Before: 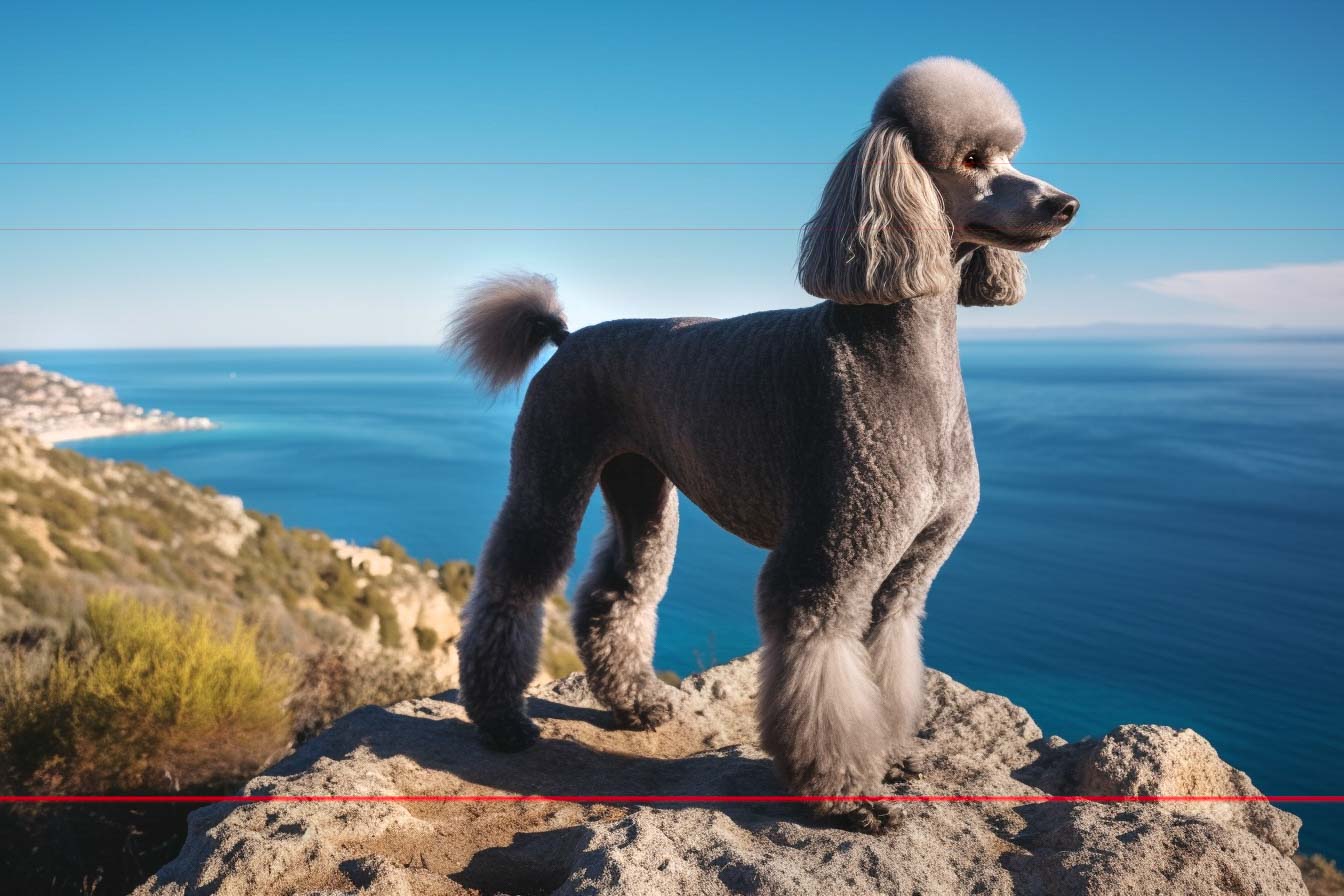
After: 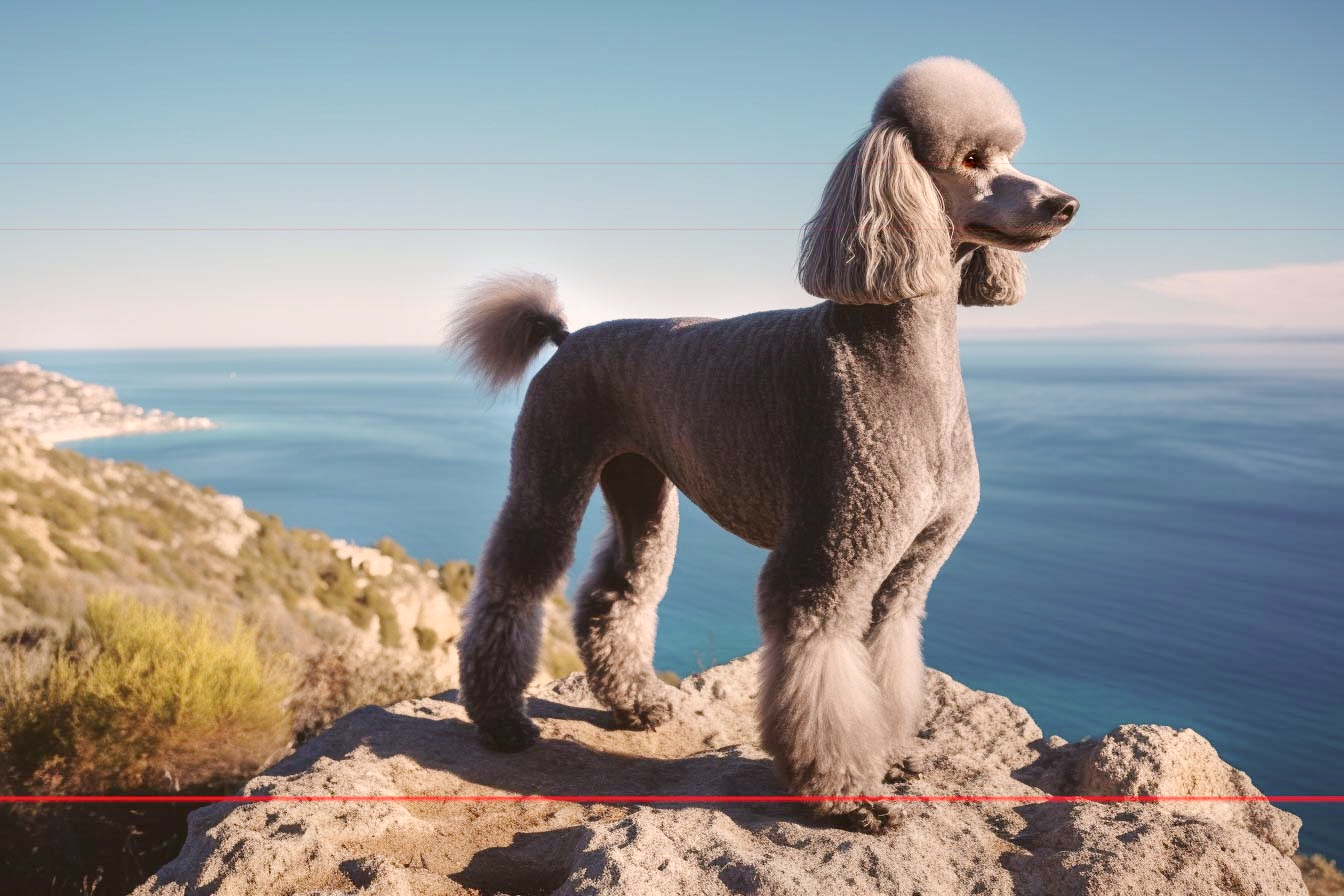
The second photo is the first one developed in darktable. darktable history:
color correction: highlights a* 6.29, highlights b* 7.69, shadows a* 5.39, shadows b* 6.94, saturation 0.89
base curve: curves: ch0 [(0, 0) (0.158, 0.273) (0.879, 0.895) (1, 1)], preserve colors none
